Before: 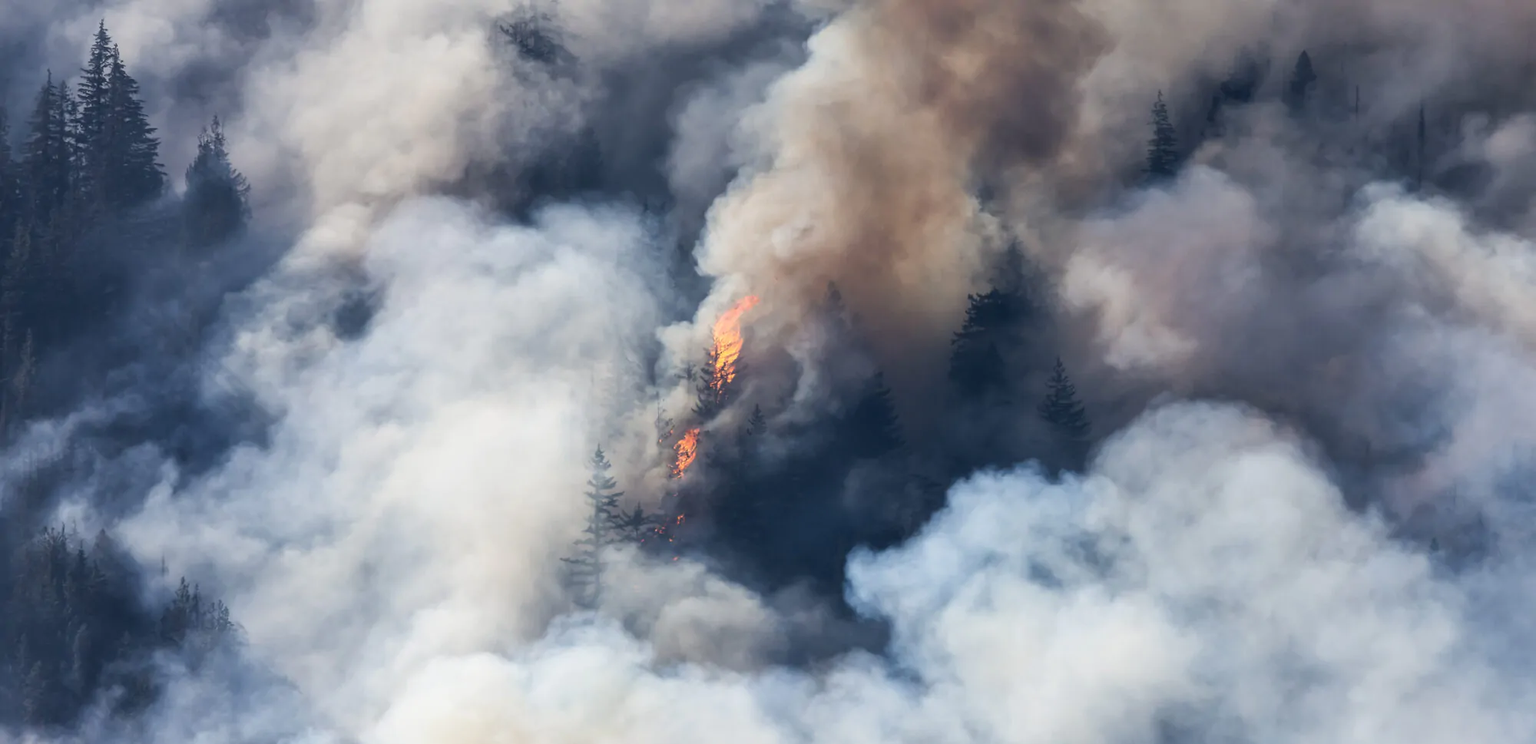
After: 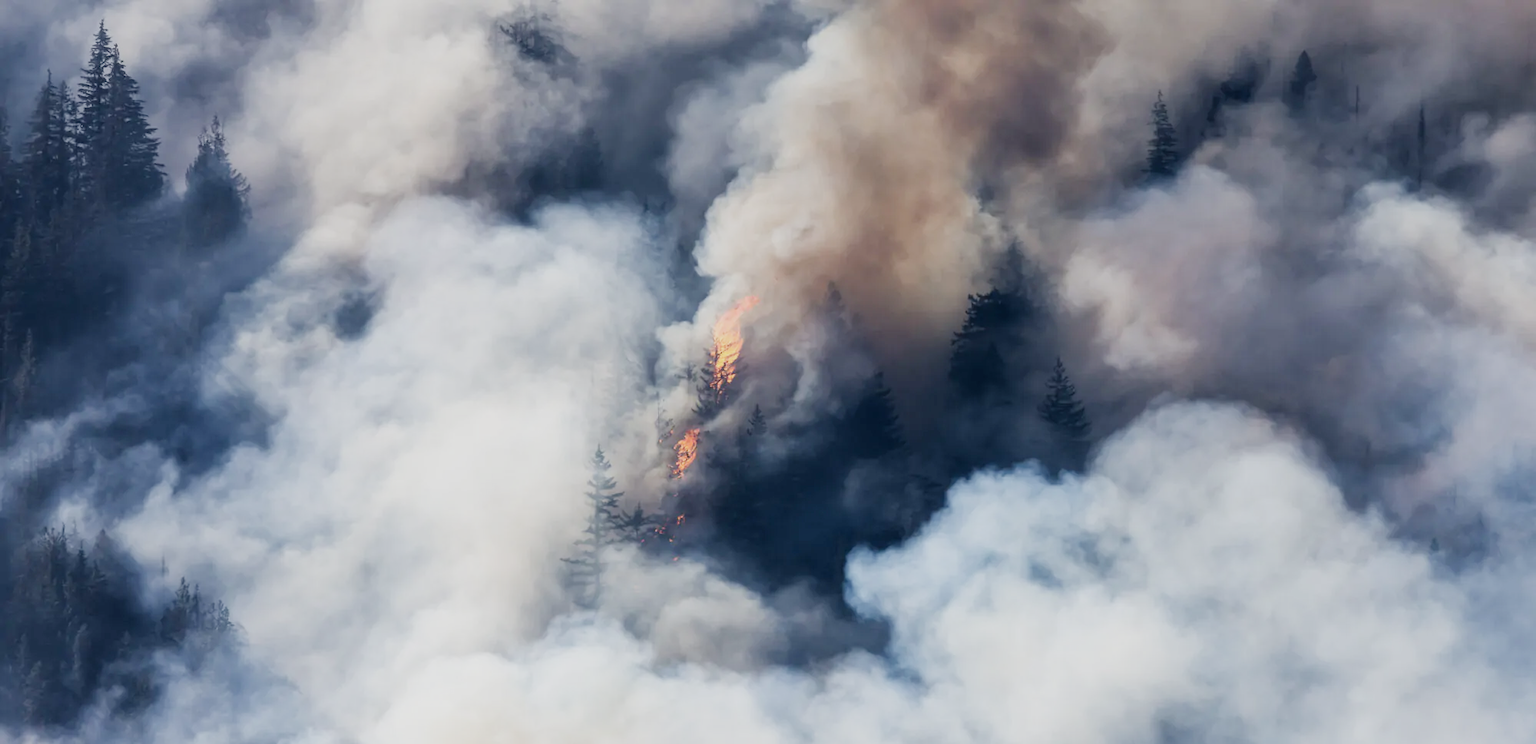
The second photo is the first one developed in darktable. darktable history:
filmic rgb: black relative exposure -16 EV, white relative exposure 6.1 EV, hardness 5.22, add noise in highlights 0.001, preserve chrominance no, color science v3 (2019), use custom middle-gray values true, iterations of high-quality reconstruction 0, contrast in highlights soft
tone equalizer: -8 EV -0.431 EV, -7 EV -0.405 EV, -6 EV -0.352 EV, -5 EV -0.233 EV, -3 EV 0.257 EV, -2 EV 0.306 EV, -1 EV 0.372 EV, +0 EV 0.388 EV, mask exposure compensation -0.511 EV
